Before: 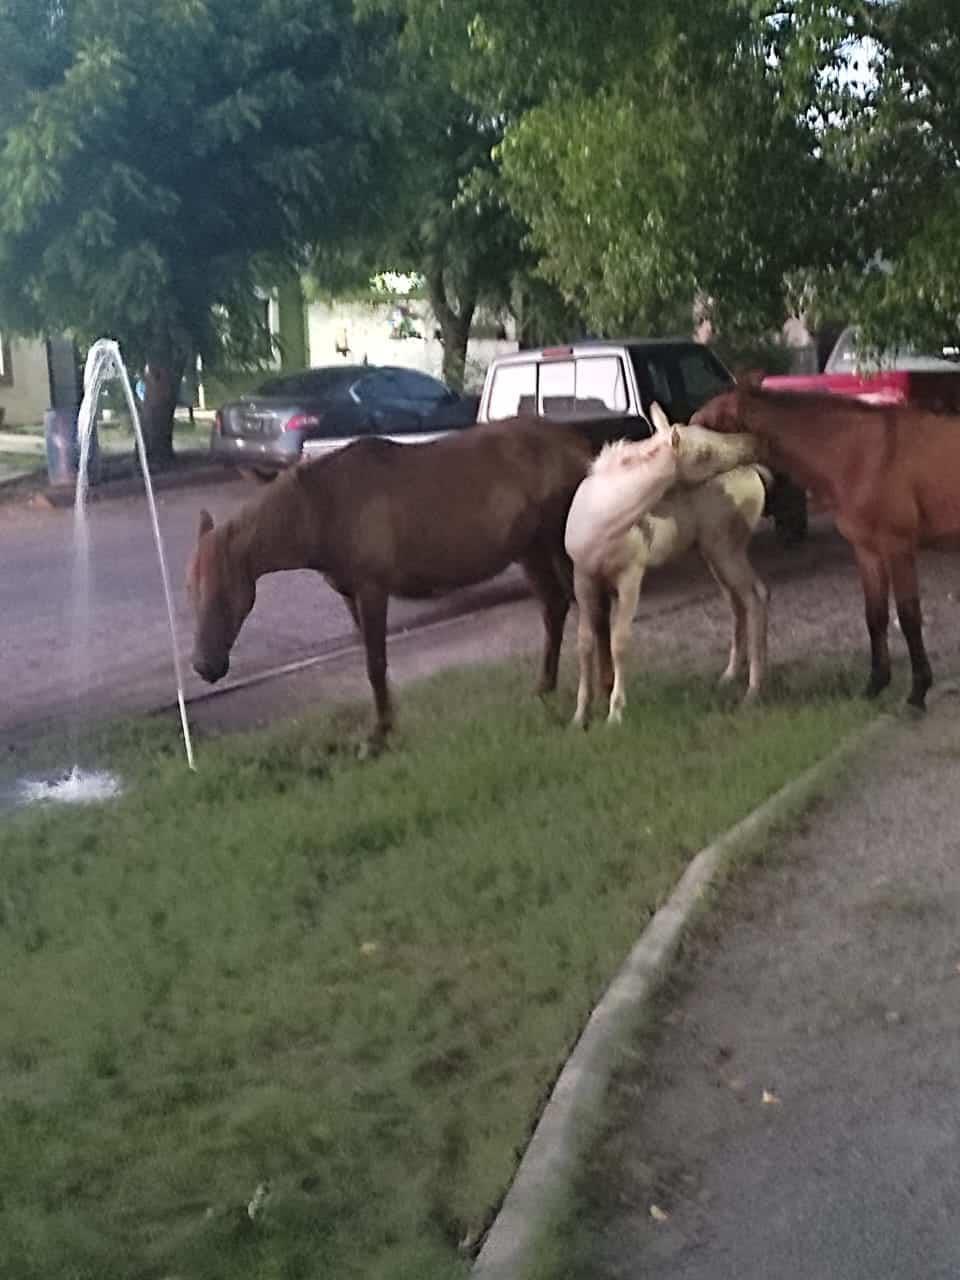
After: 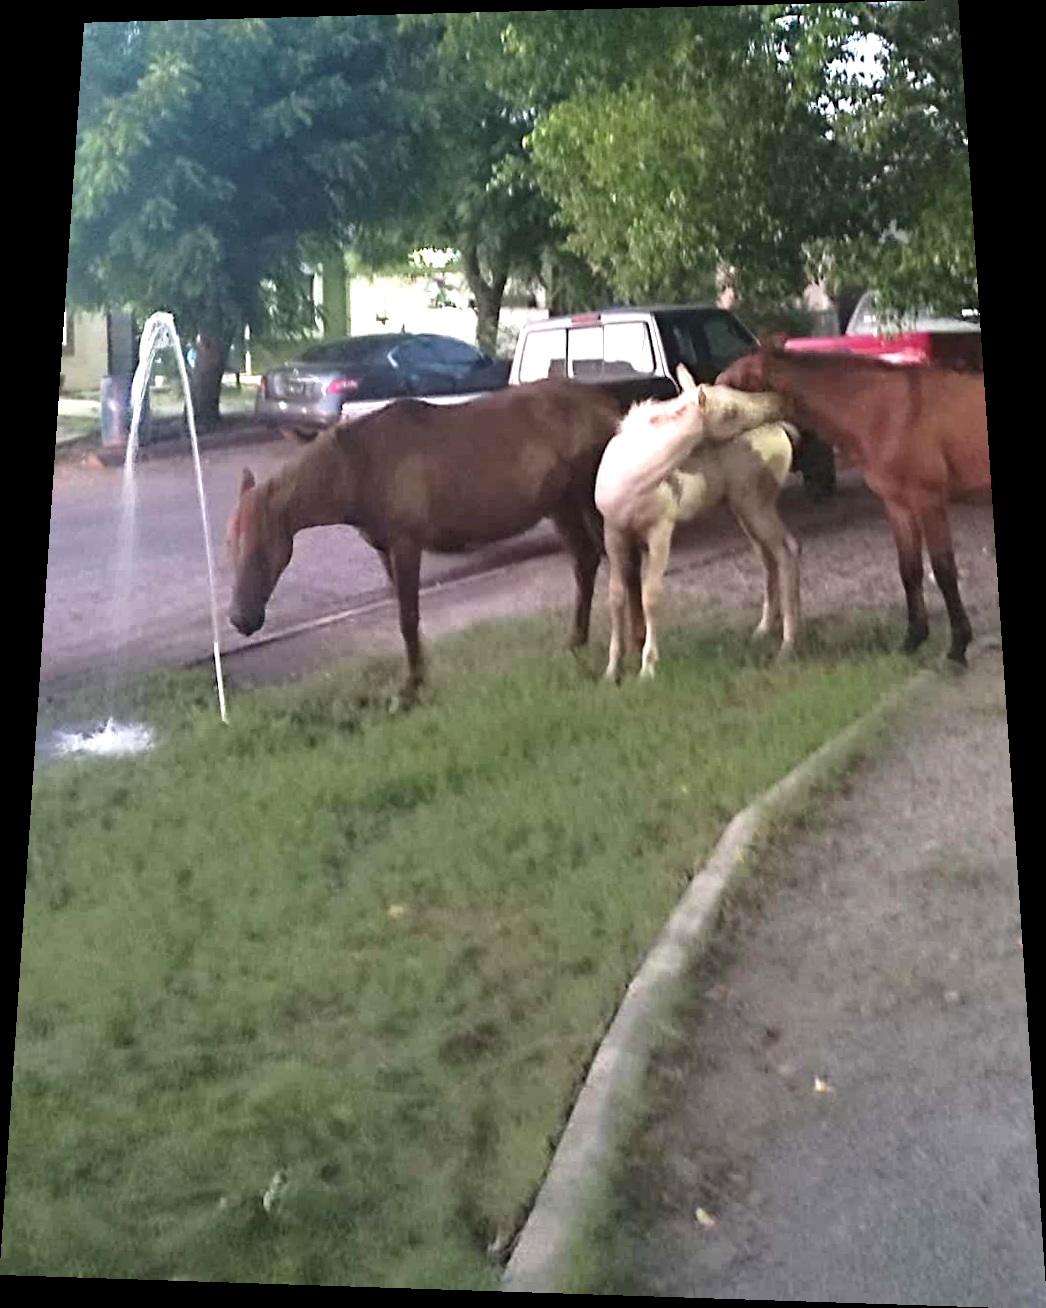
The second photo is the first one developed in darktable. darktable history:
rotate and perspective: rotation 0.128°, lens shift (vertical) -0.181, lens shift (horizontal) -0.044, shear 0.001, automatic cropping off
exposure: exposure 0.722 EV, compensate highlight preservation false
